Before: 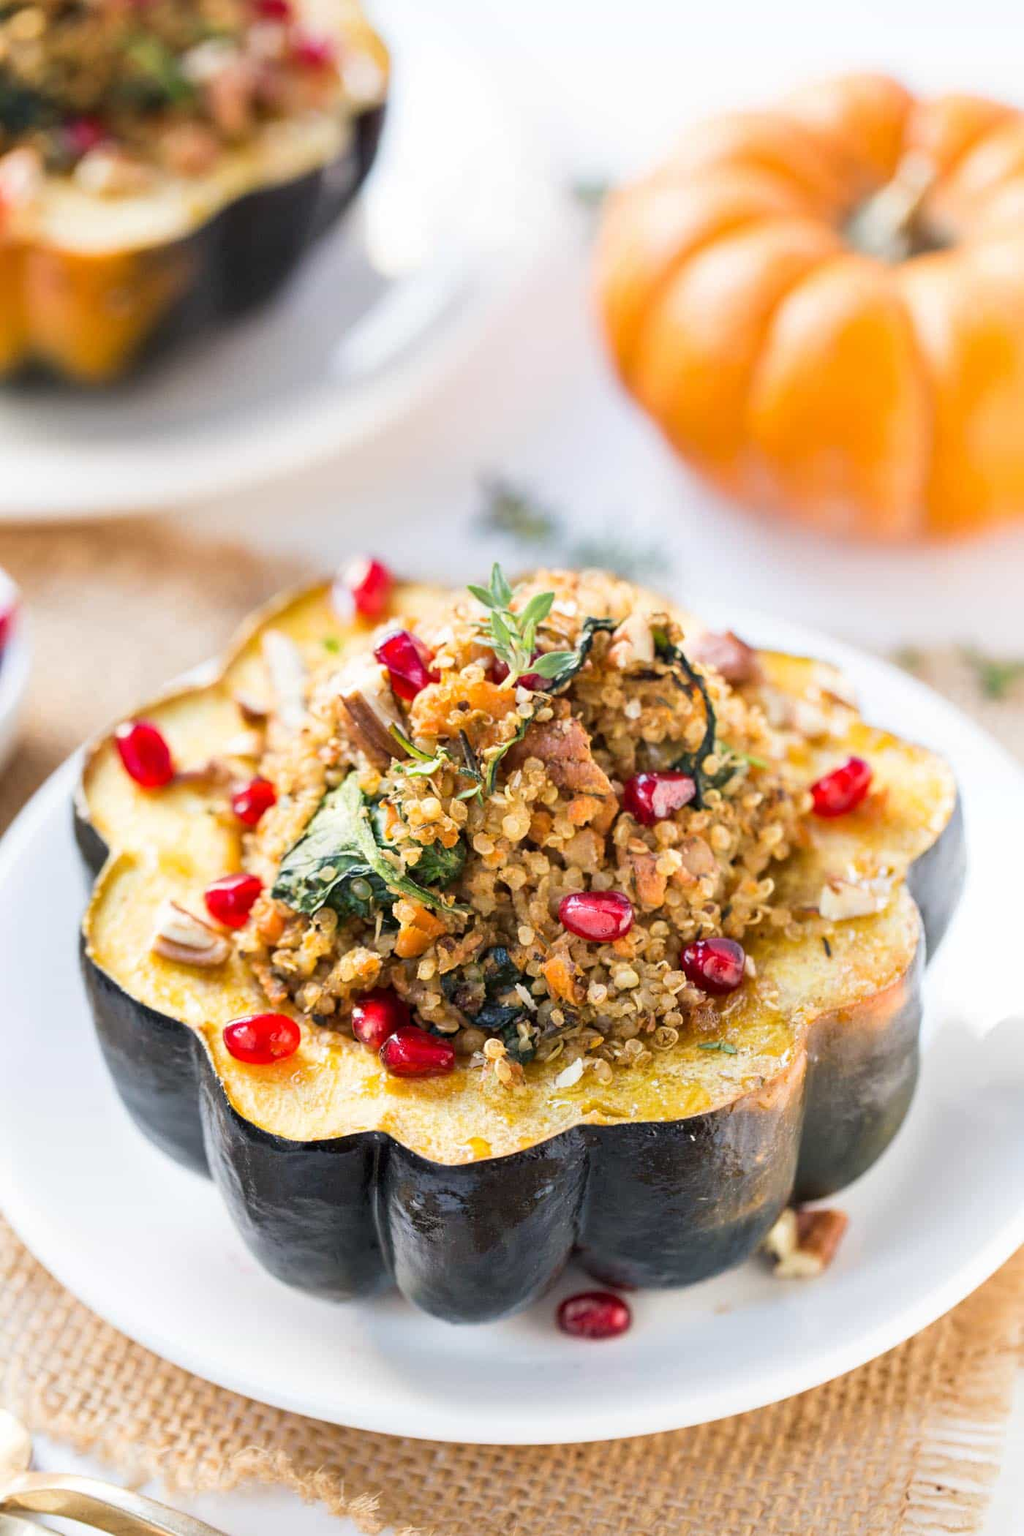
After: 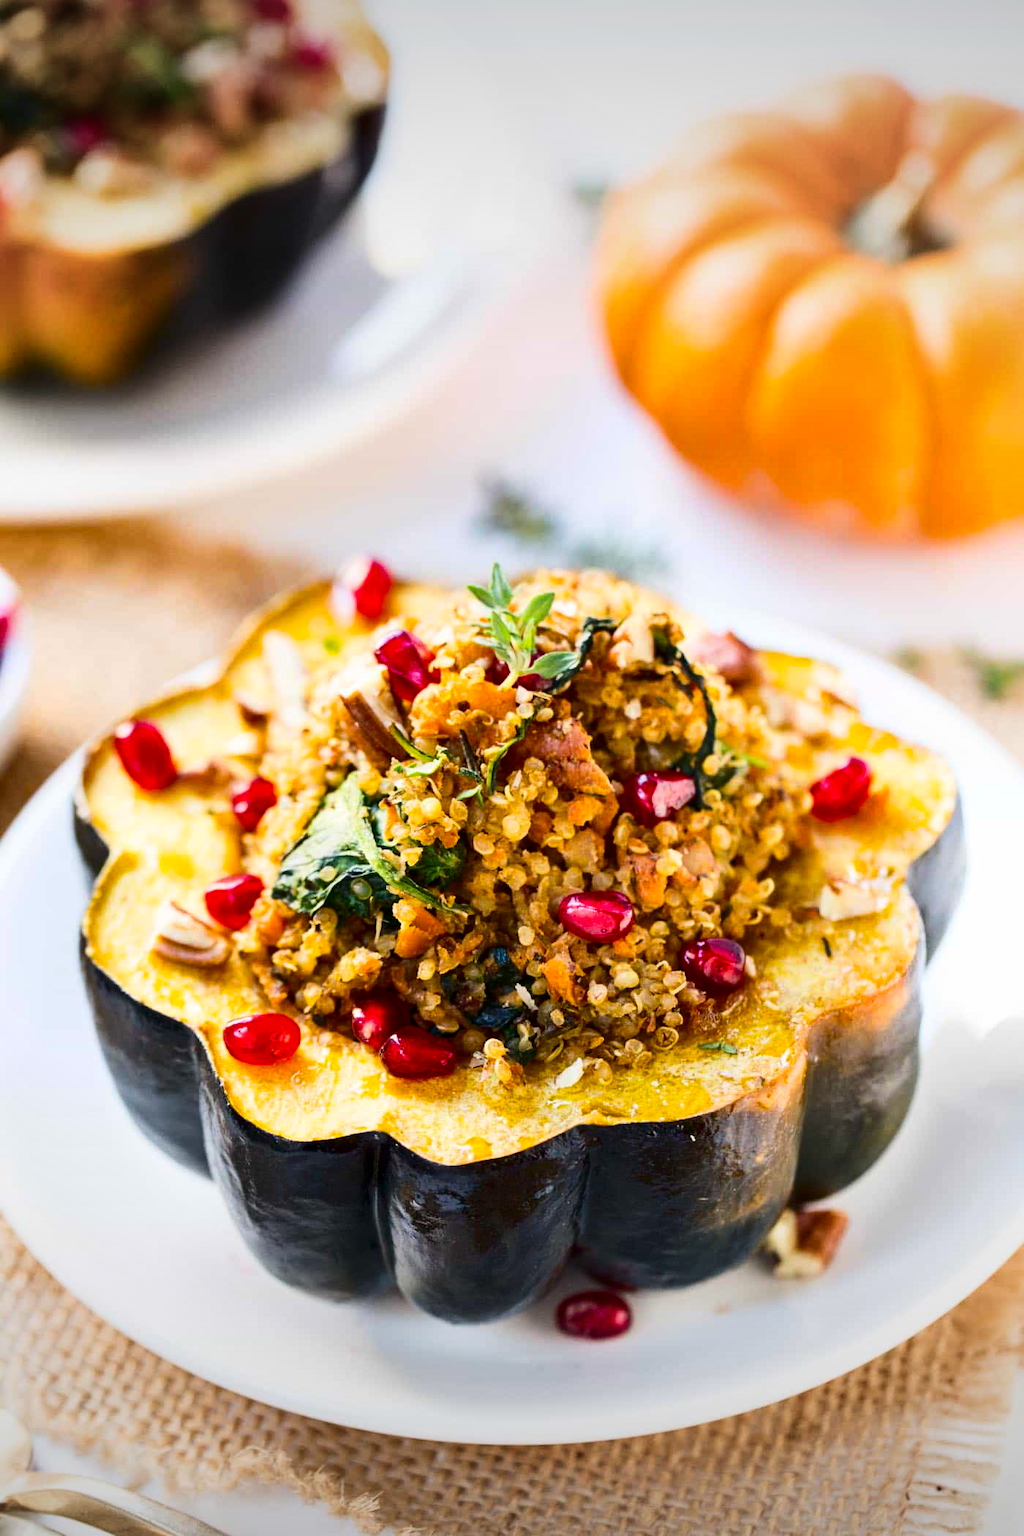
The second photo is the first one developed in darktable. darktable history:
vignetting: fall-off radius 100.57%, center (-0.014, 0), width/height ratio 1.341, unbound false
color balance rgb: perceptual saturation grading › global saturation 25.584%, global vibrance 9.624%
contrast brightness saturation: contrast 0.201, brightness -0.108, saturation 0.104
